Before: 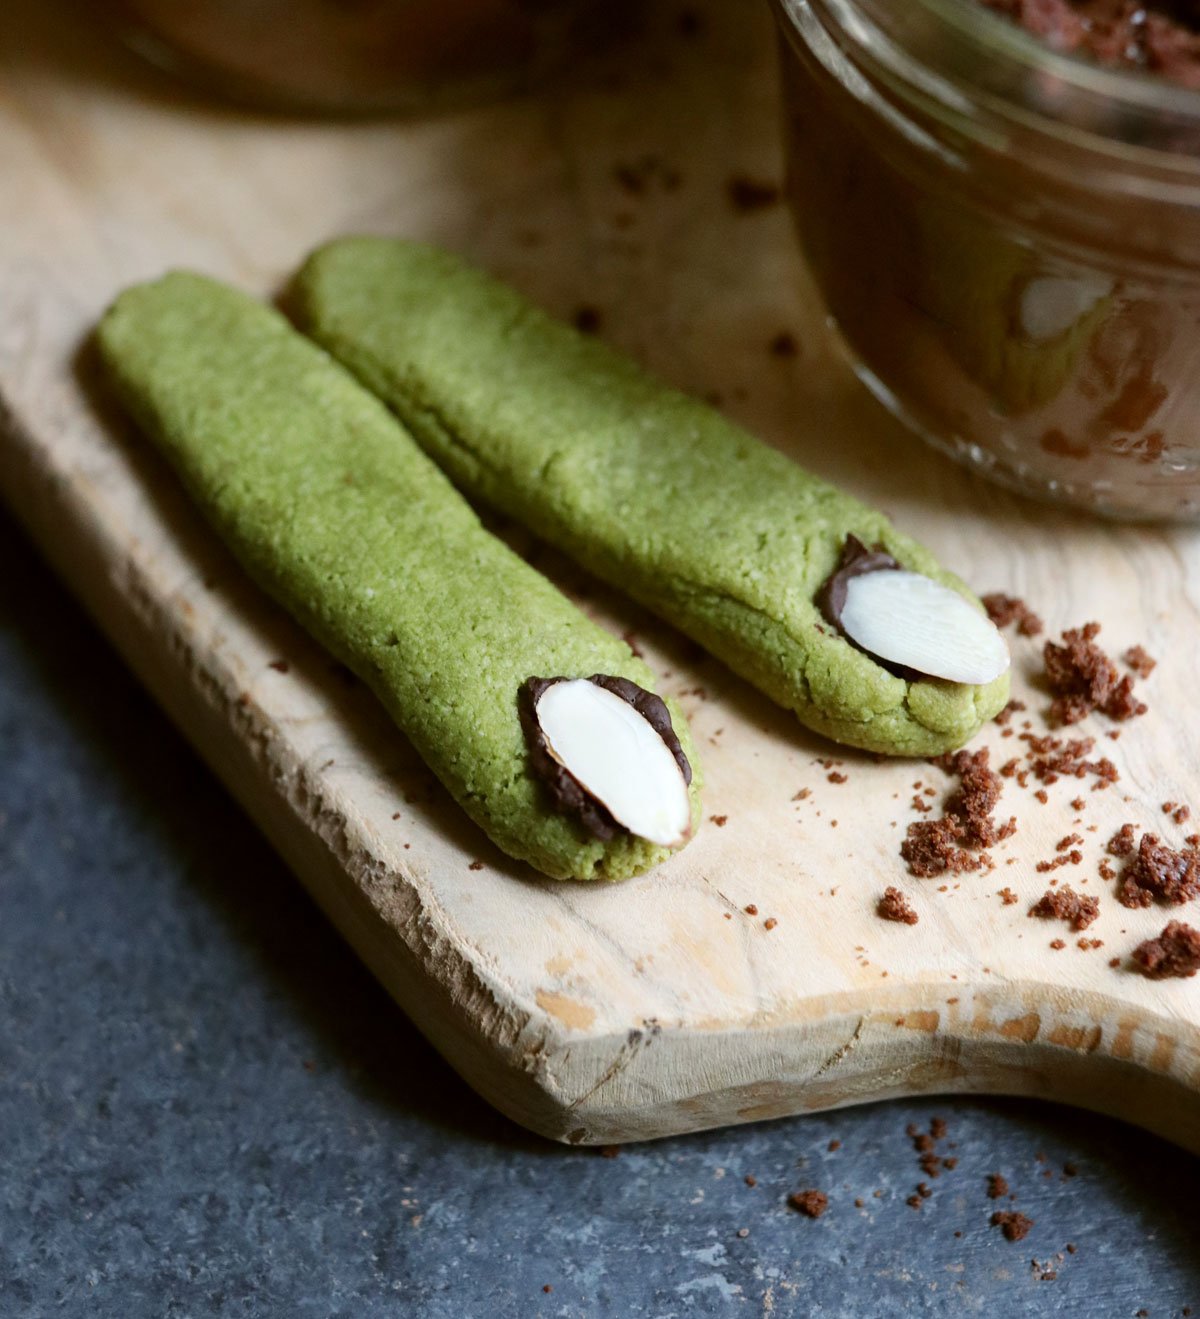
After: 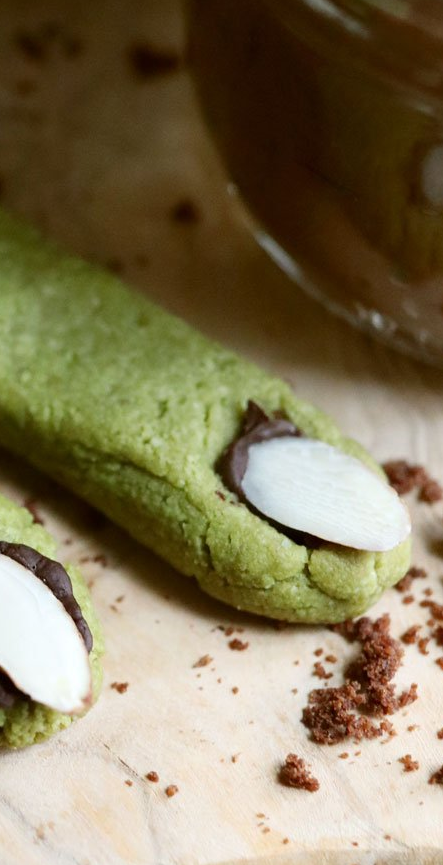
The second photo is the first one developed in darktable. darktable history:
crop and rotate: left 49.936%, top 10.094%, right 13.136%, bottom 24.256%
